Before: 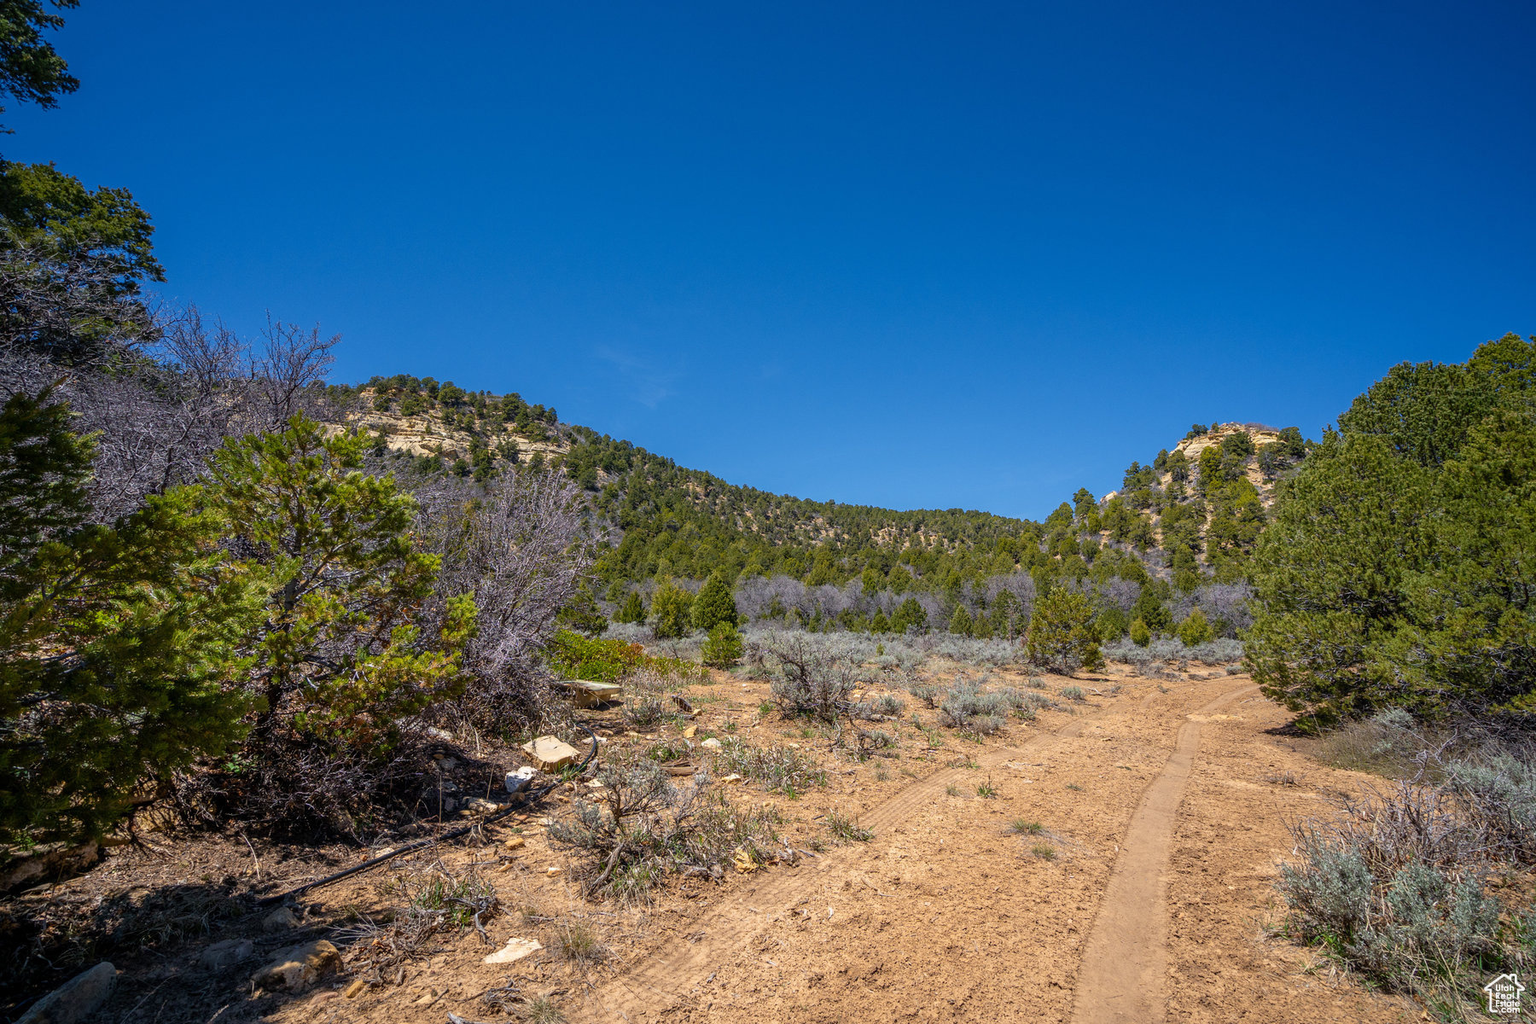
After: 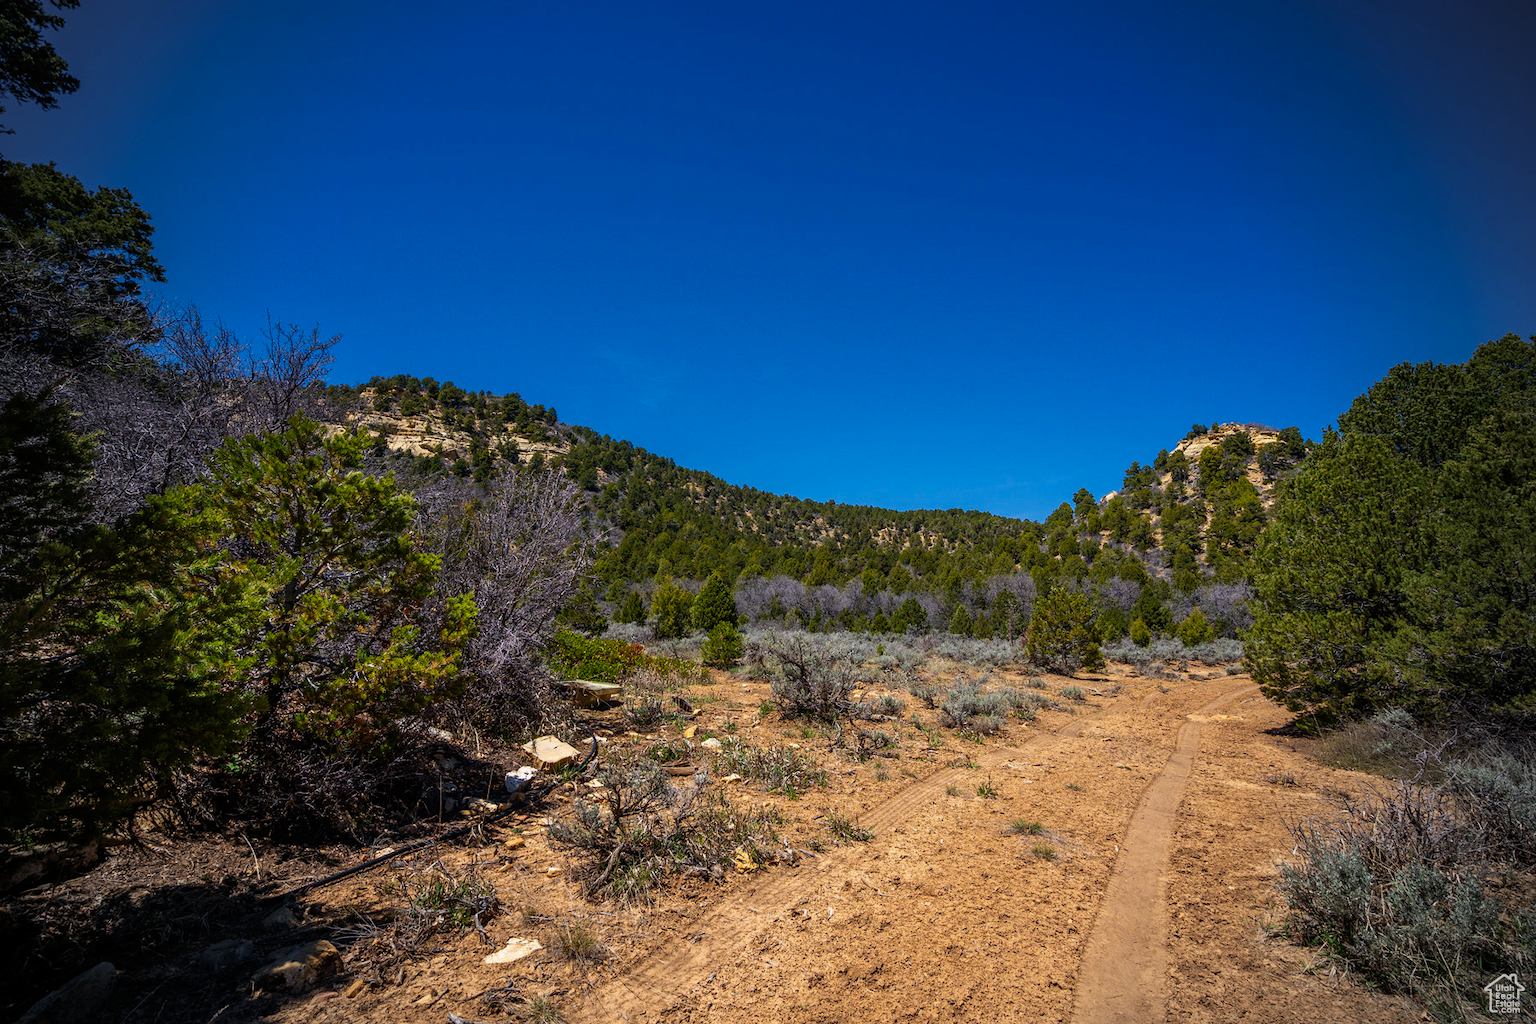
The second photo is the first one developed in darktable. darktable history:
tone curve: curves: ch0 [(0, 0) (0.153, 0.06) (1, 1)], preserve colors none
vignetting: fall-off start 71.56%
